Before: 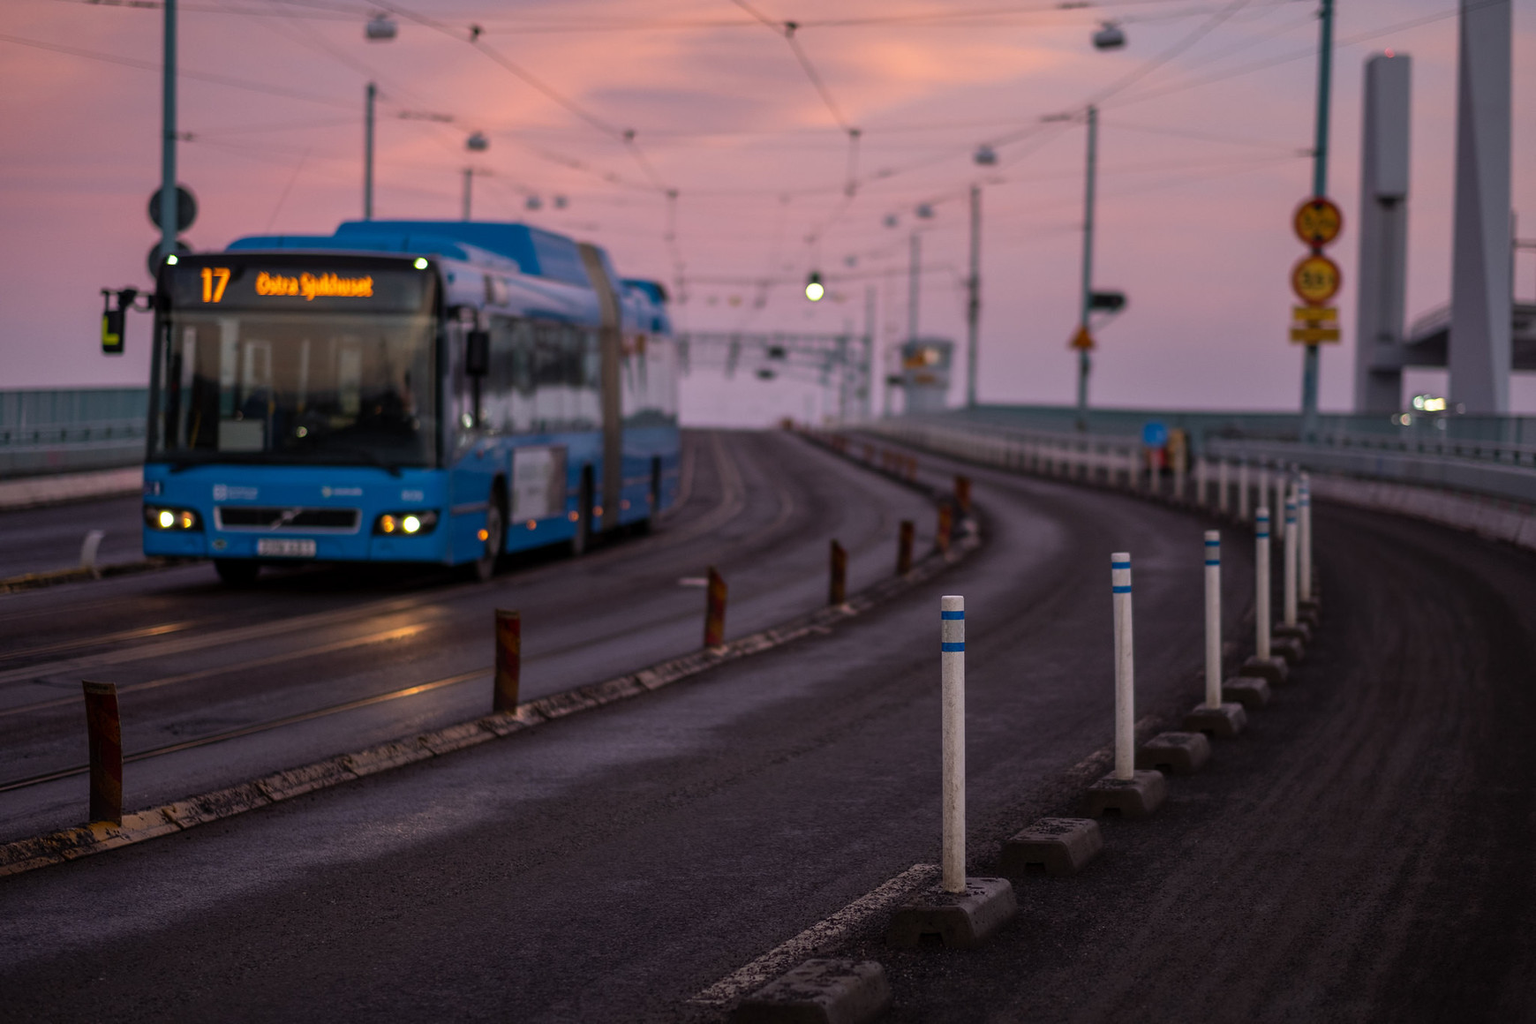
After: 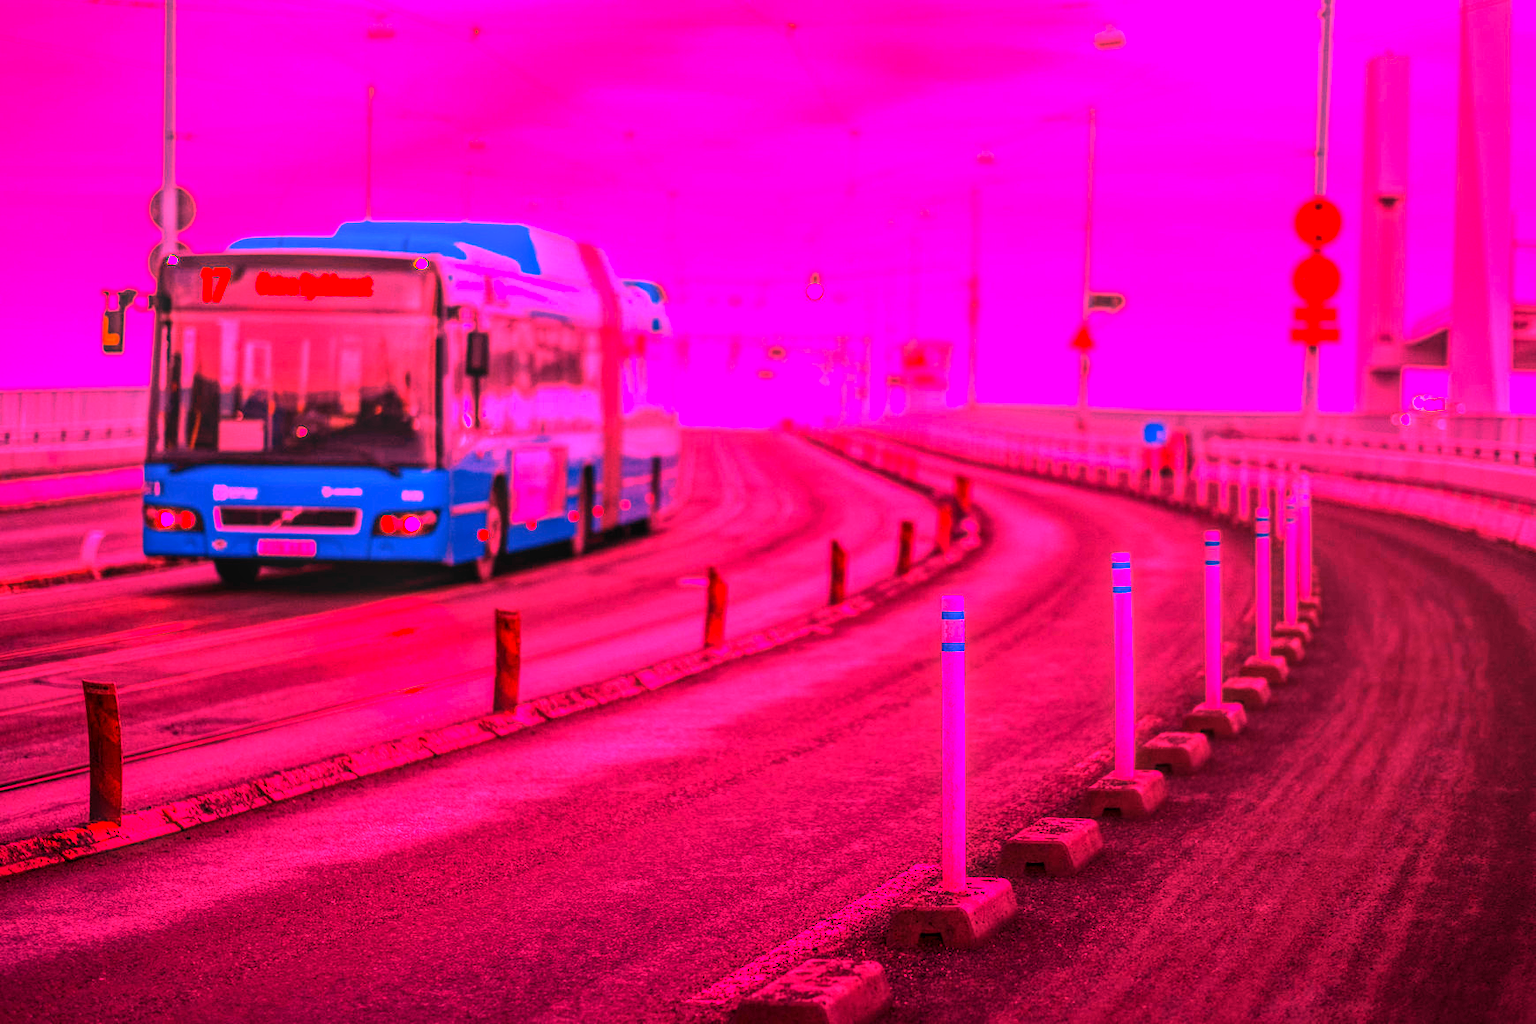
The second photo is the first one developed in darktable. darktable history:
local contrast: on, module defaults
white balance: red 4.26, blue 1.802
contrast brightness saturation: contrast 0.04, saturation 0.16
